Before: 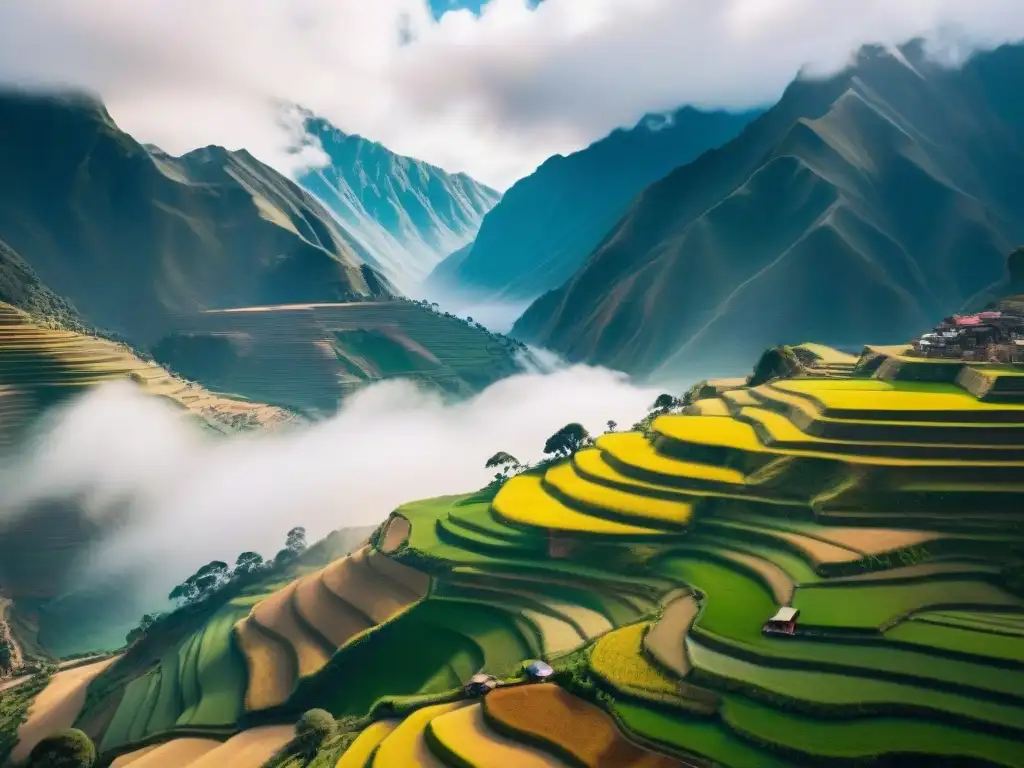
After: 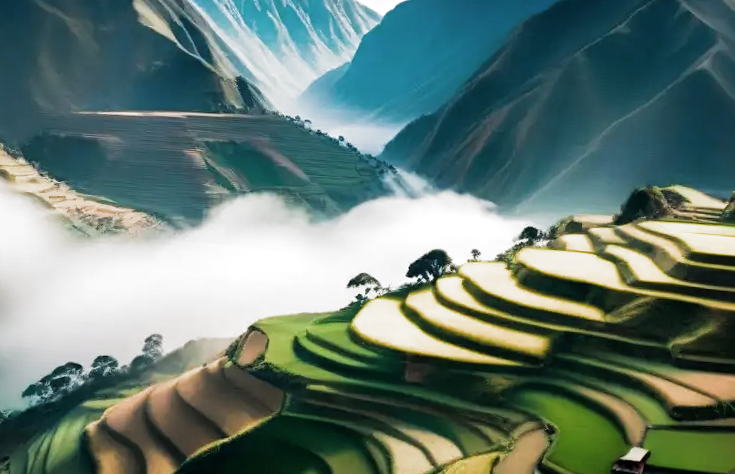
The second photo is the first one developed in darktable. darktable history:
filmic rgb: black relative exposure -8.29 EV, white relative exposure 2.2 EV, target white luminance 99.974%, hardness 7.11, latitude 74.96%, contrast 1.316, highlights saturation mix -1.96%, shadows ↔ highlights balance 29.8%, color science v5 (2021), contrast in shadows safe, contrast in highlights safe
crop and rotate: angle -3.93°, left 9.756%, top 20.836%, right 12.002%, bottom 11.851%
